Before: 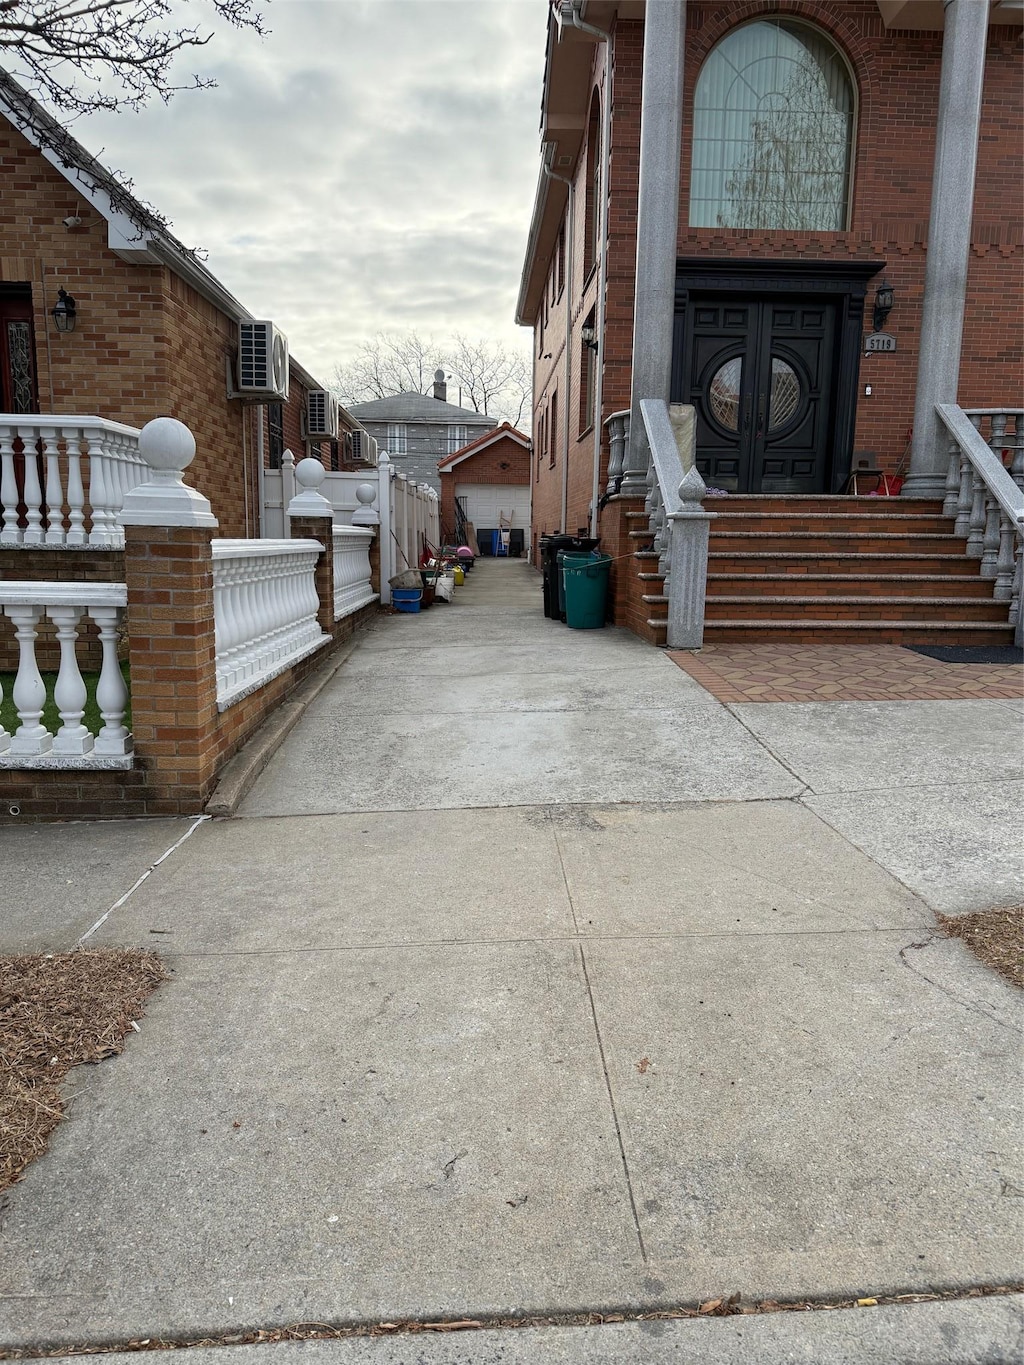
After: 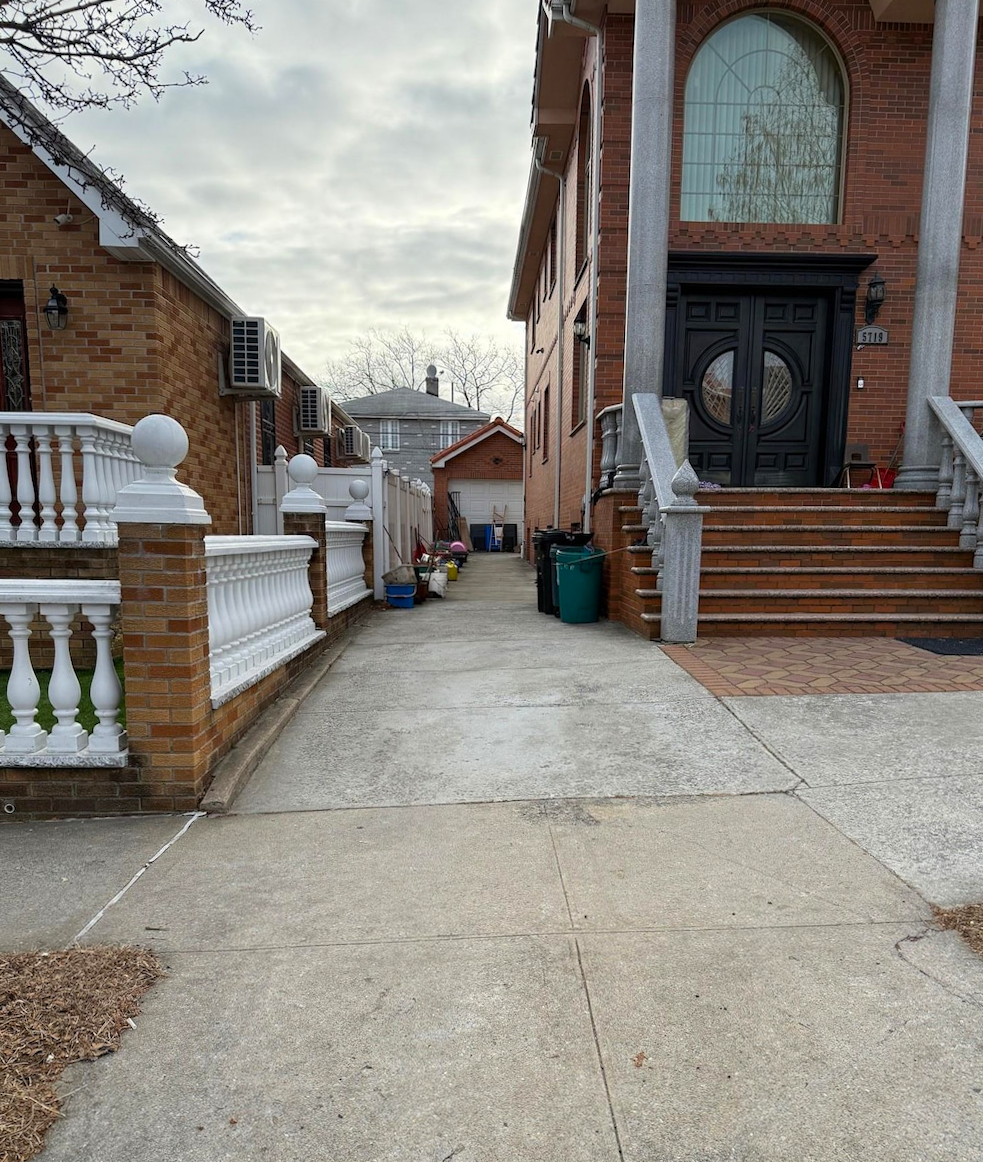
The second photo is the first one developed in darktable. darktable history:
crop and rotate: angle 0.333°, left 0.24%, right 2.979%, bottom 14.163%
color balance rgb: perceptual saturation grading › global saturation 19.889%
